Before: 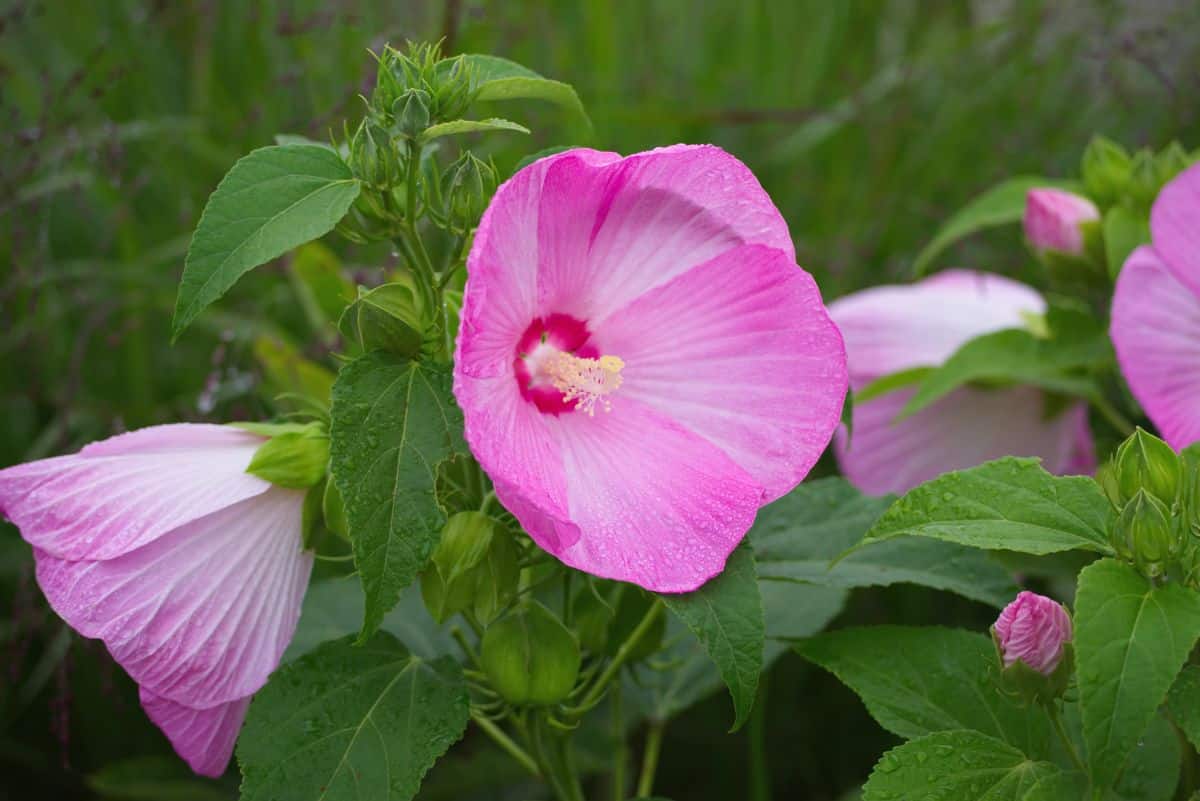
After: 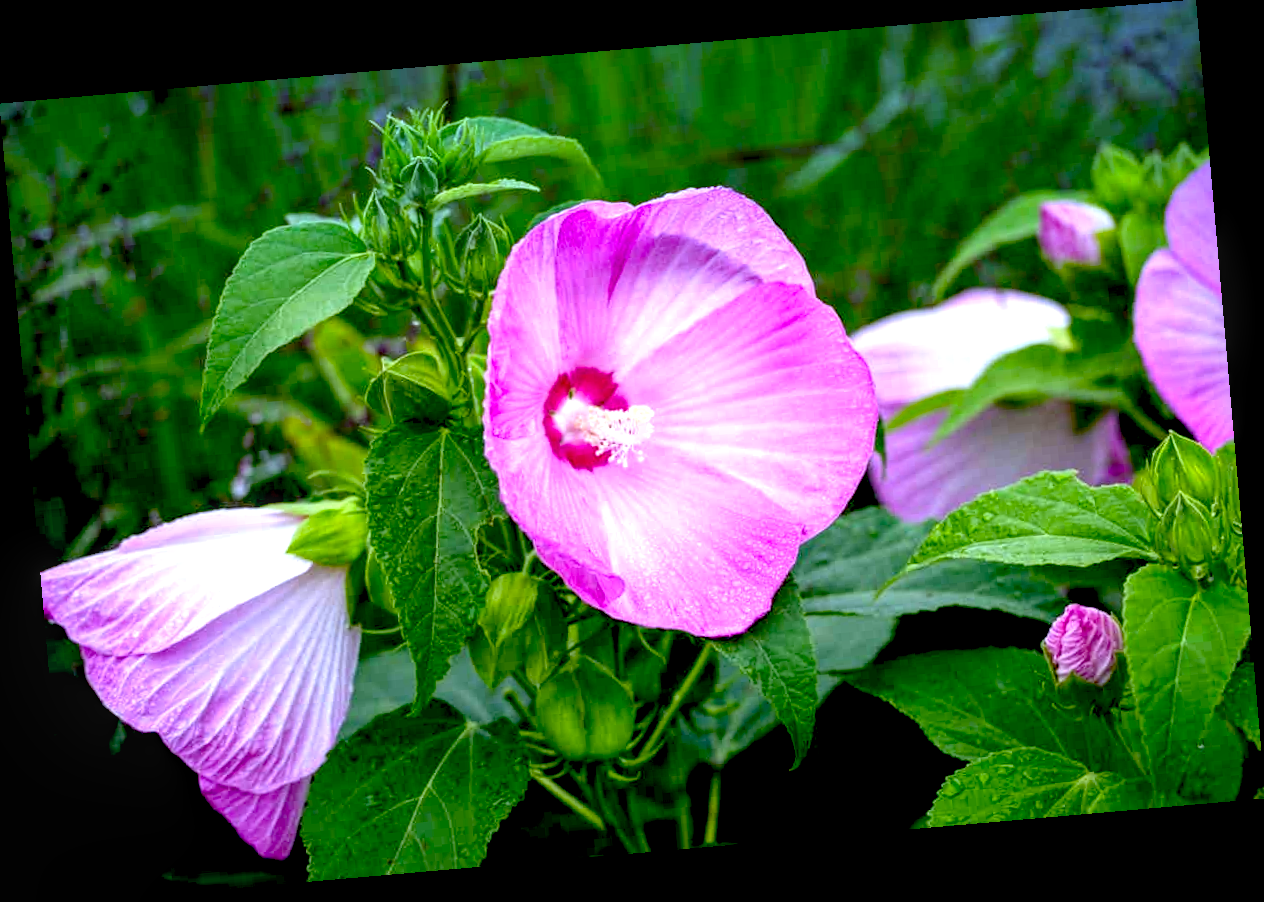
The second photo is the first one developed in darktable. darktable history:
rotate and perspective: rotation -4.98°, automatic cropping off
color zones: curves: ch0 [(0, 0.5) (0.143, 0.5) (0.286, 0.5) (0.429, 0.5) (0.571, 0.5) (0.714, 0.476) (0.857, 0.5) (1, 0.5)]; ch2 [(0, 0.5) (0.143, 0.5) (0.286, 0.5) (0.429, 0.5) (0.571, 0.5) (0.714, 0.487) (0.857, 0.5) (1, 0.5)]
graduated density: density 2.02 EV, hardness 44%, rotation 0.374°, offset 8.21, hue 208.8°, saturation 97%
exposure: black level correction 0.035, exposure 0.9 EV, compensate highlight preservation false
white balance: red 0.926, green 1.003, blue 1.133
local contrast: detail 144%
